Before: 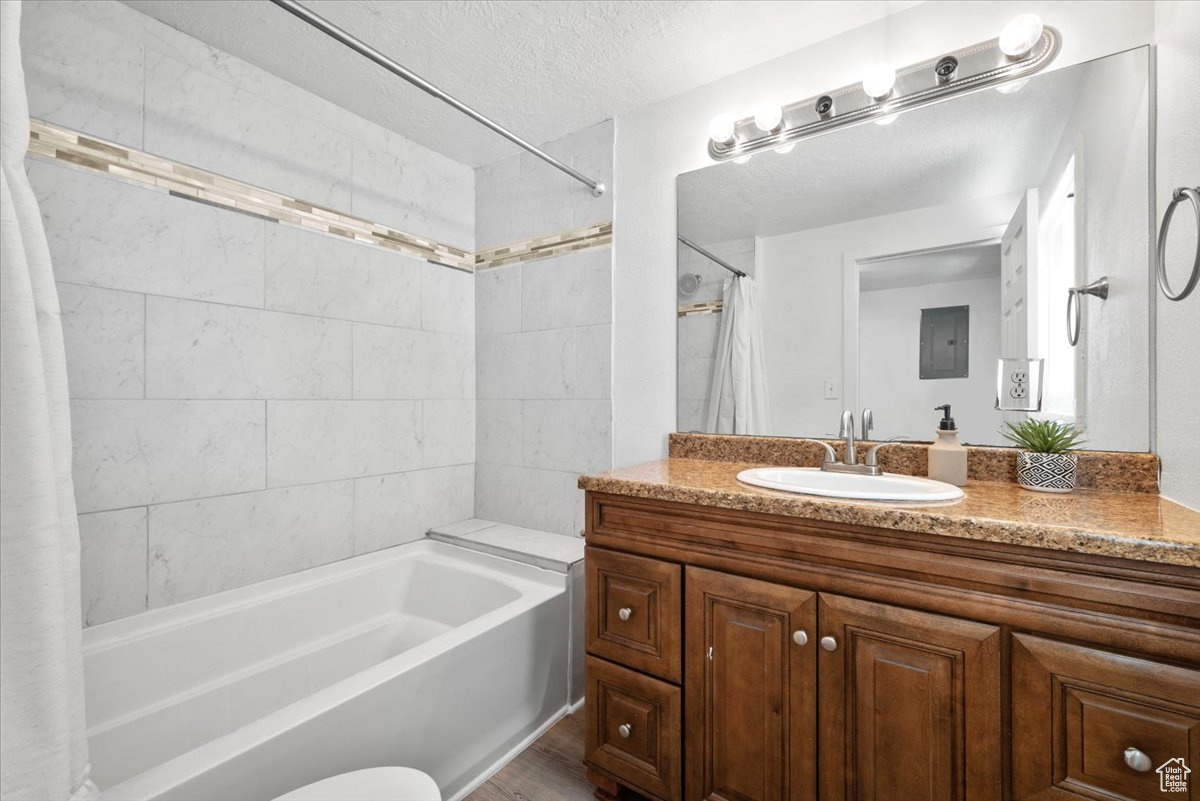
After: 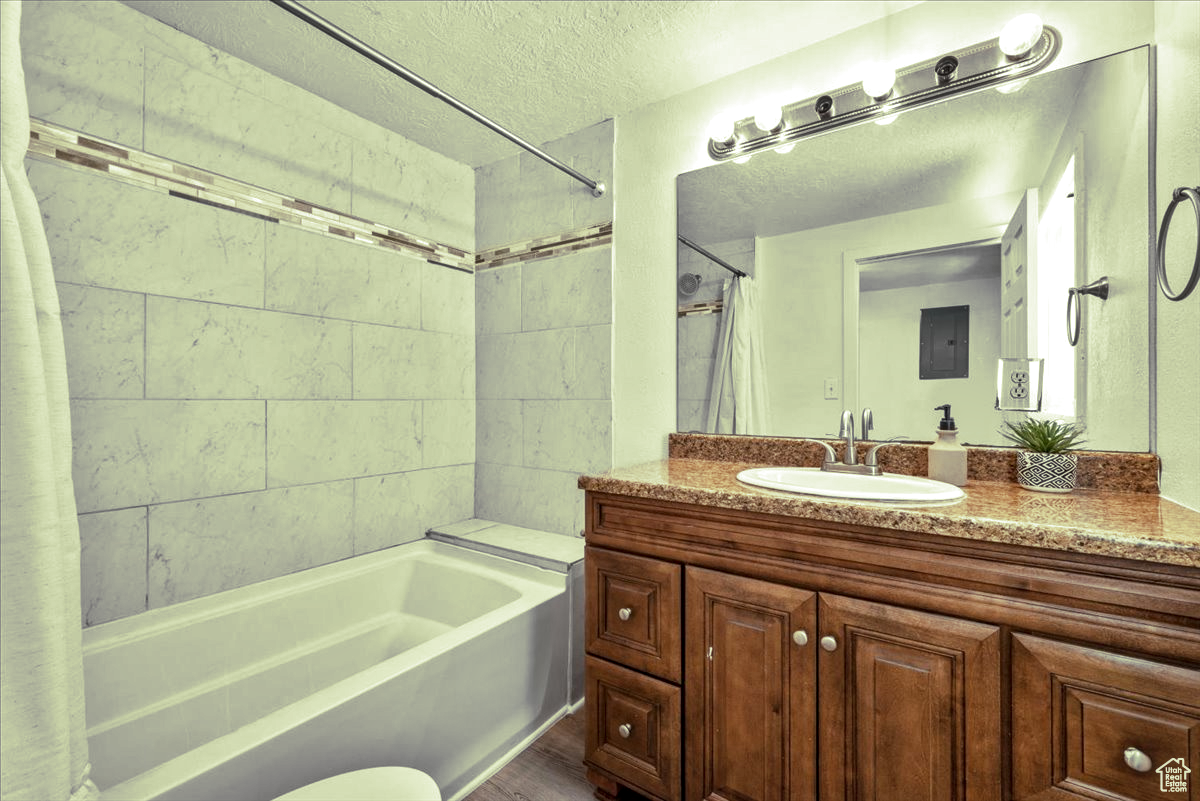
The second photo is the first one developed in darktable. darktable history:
local contrast: on, module defaults
tone equalizer: on, module defaults
shadows and highlights: shadows 52.42, soften with gaussian
split-toning: shadows › hue 290.82°, shadows › saturation 0.34, highlights › saturation 0.38, balance 0, compress 50%
